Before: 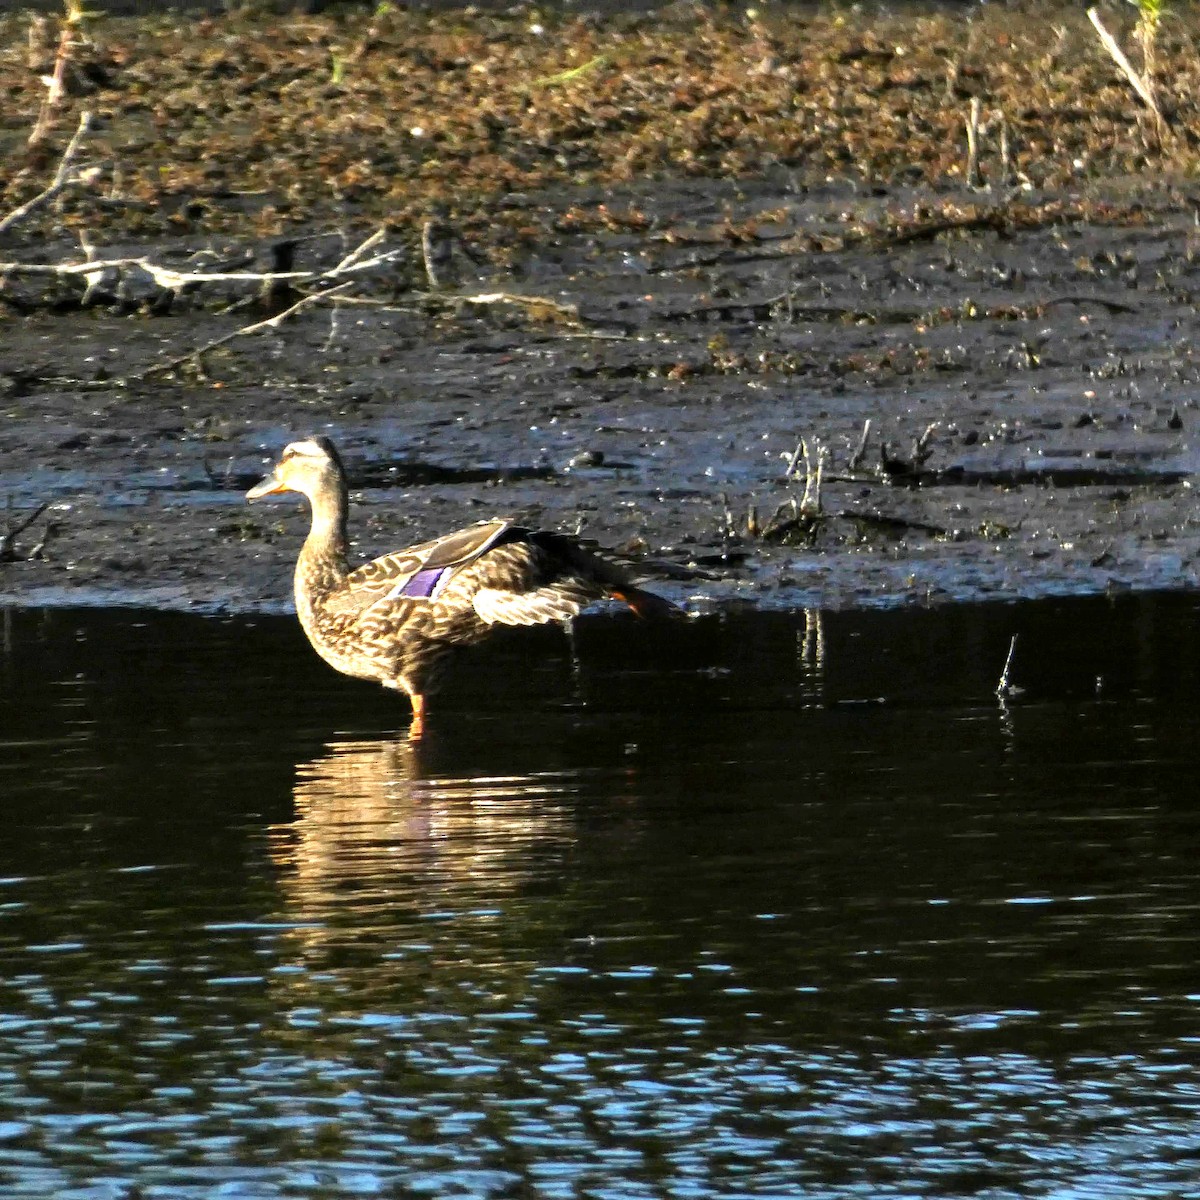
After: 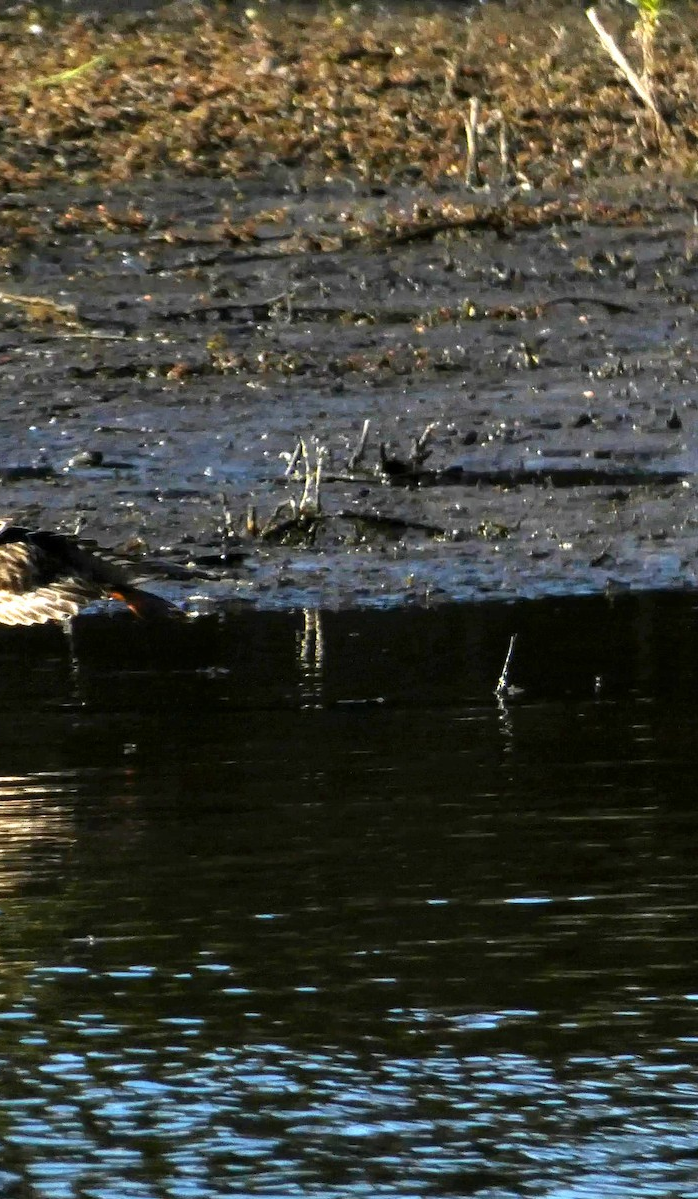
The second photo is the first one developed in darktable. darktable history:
crop: left 41.788%
